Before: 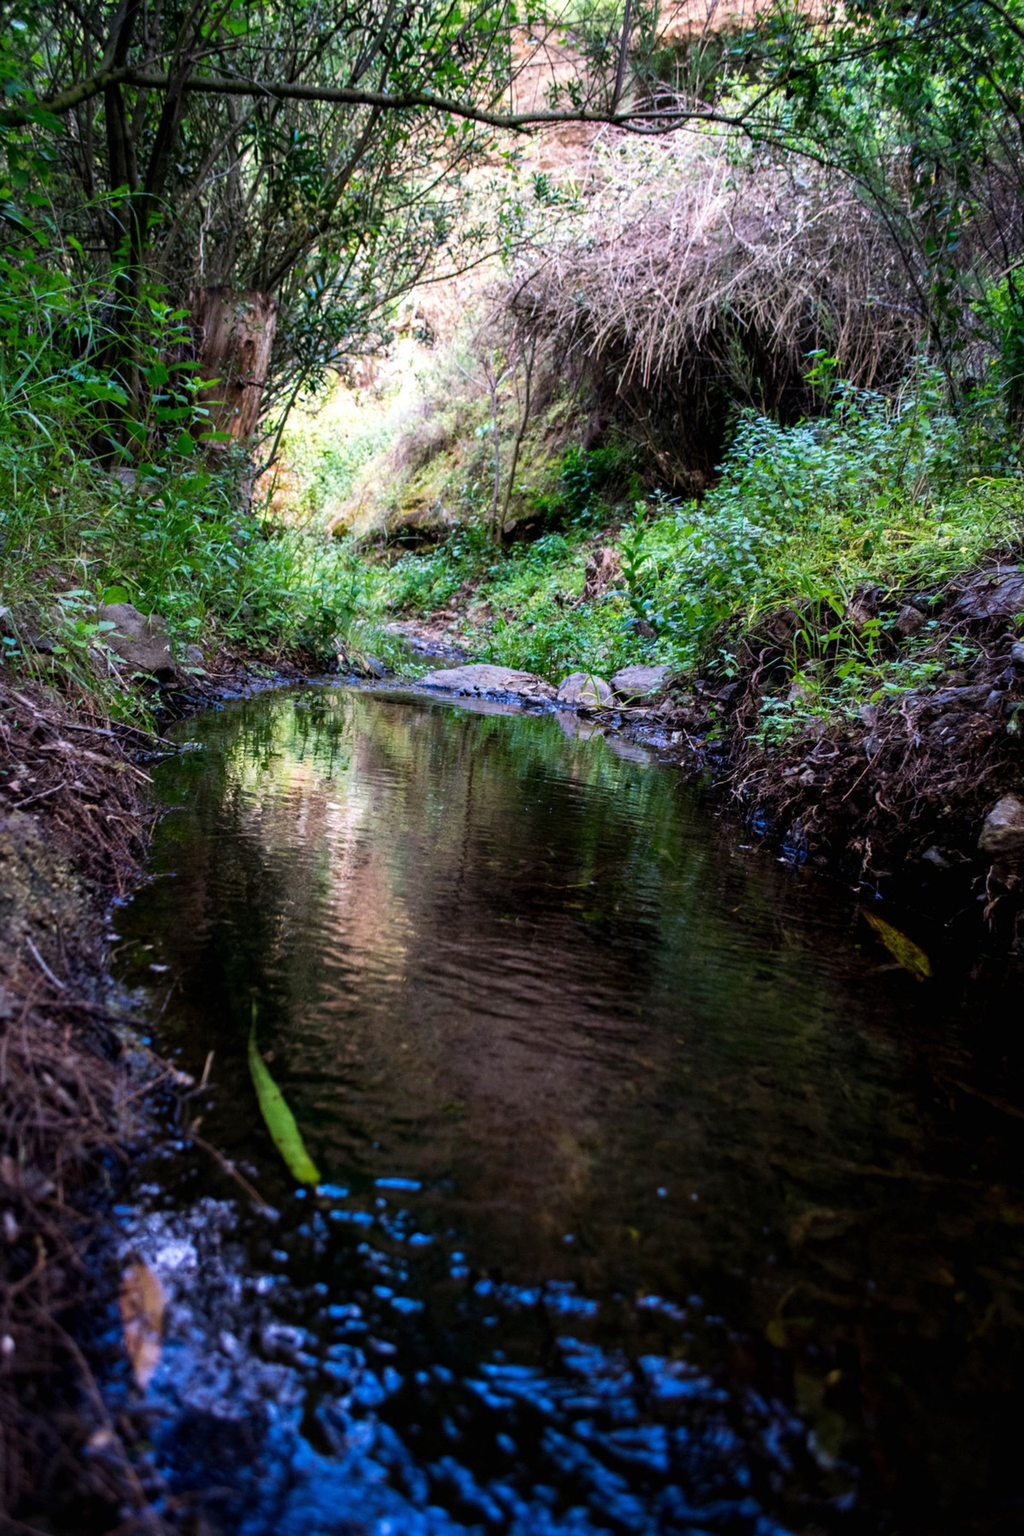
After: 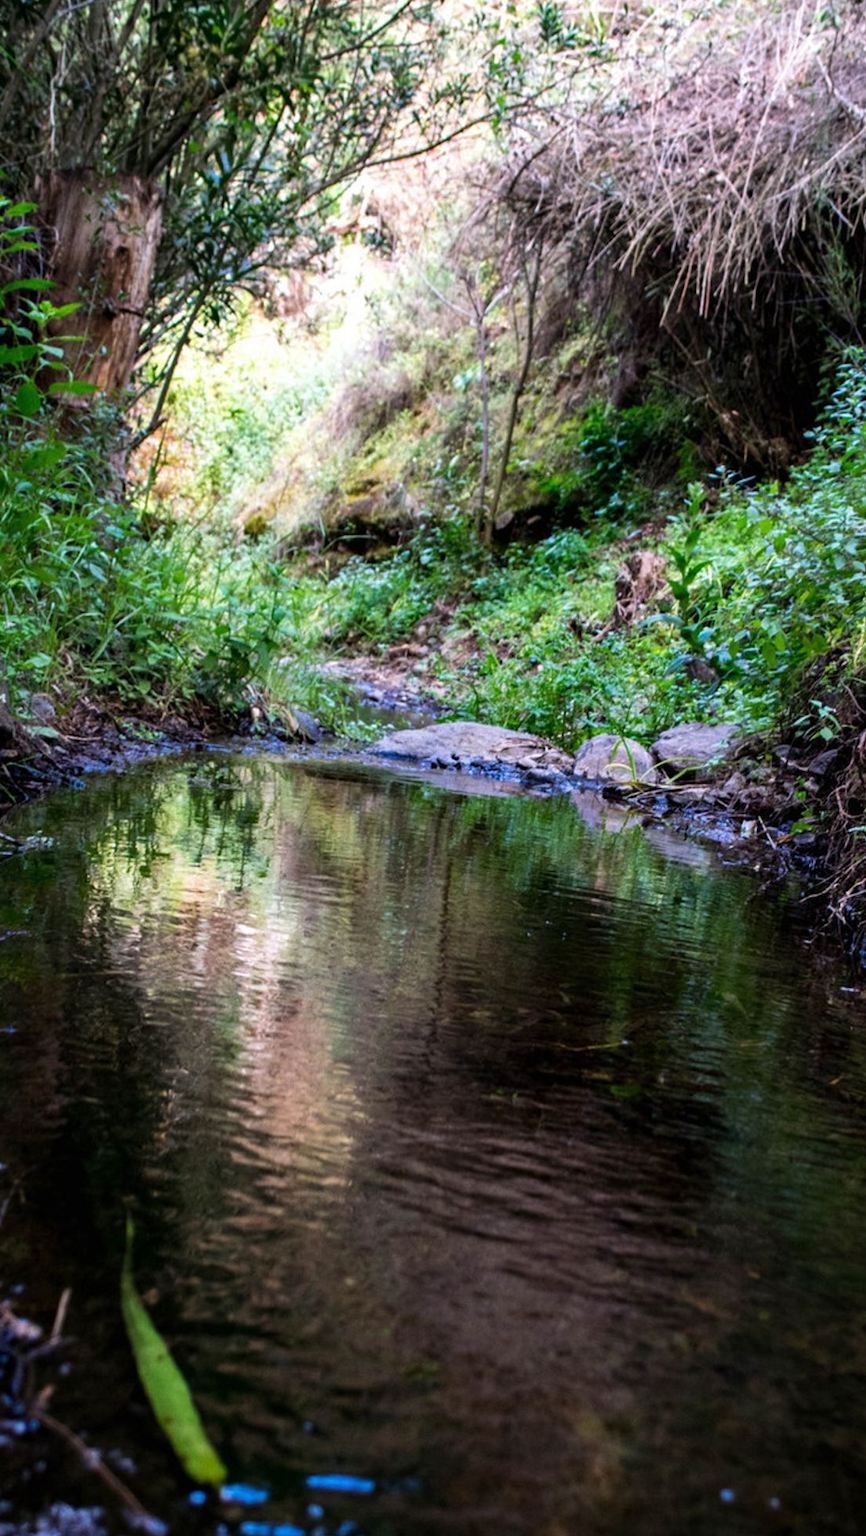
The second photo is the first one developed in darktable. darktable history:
contrast equalizer: y [[0.5 ×6], [0.5 ×6], [0.5, 0.5, 0.501, 0.545, 0.707, 0.863], [0 ×6], [0 ×6]]
crop: left 16.202%, top 11.208%, right 26.045%, bottom 20.557%
